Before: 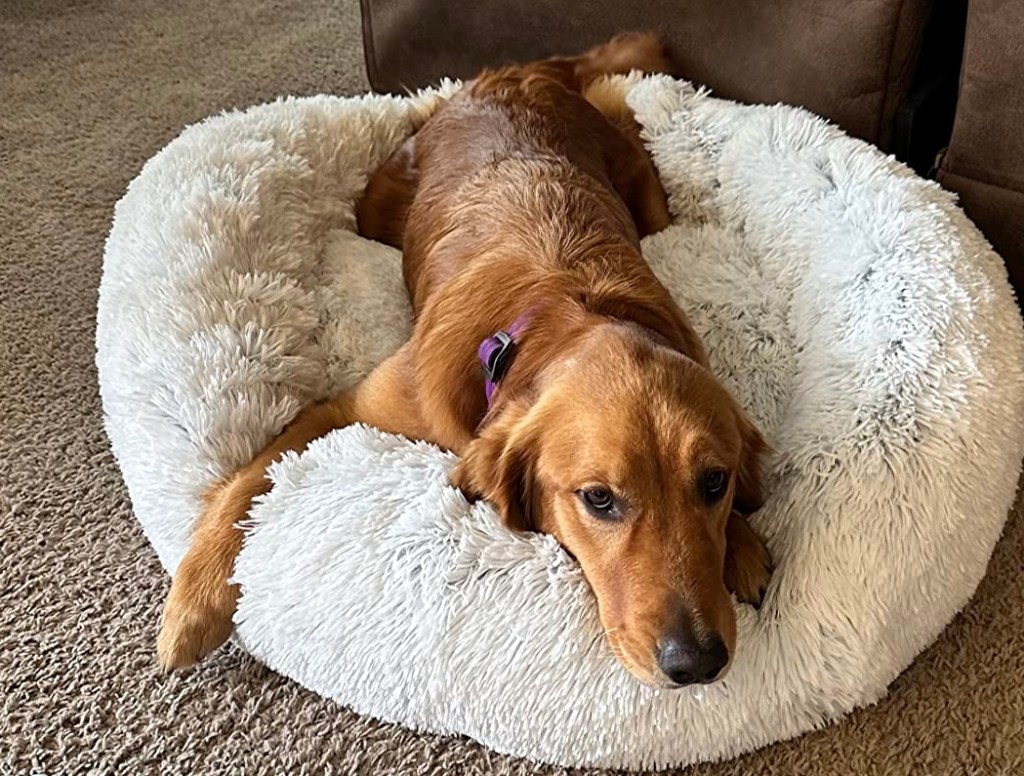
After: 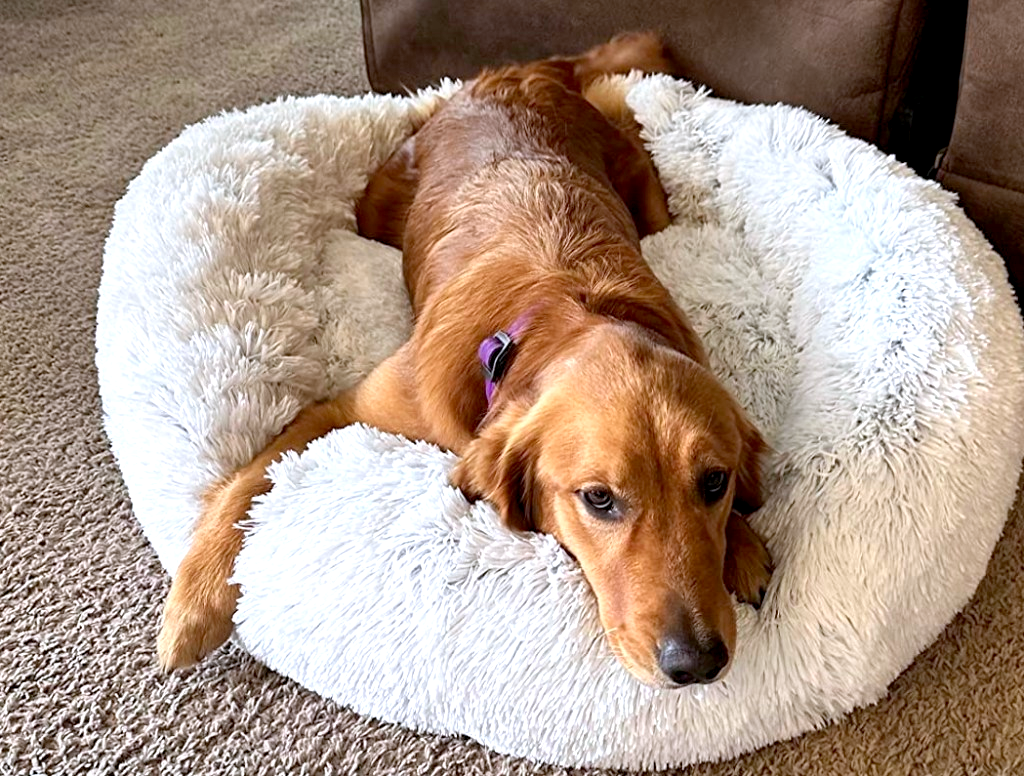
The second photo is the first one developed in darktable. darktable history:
levels: levels [0, 0.478, 1]
color calibration: illuminant as shot in camera, x 0.358, y 0.373, temperature 4628.91 K
exposure: black level correction 0.003, exposure 0.383 EV, compensate highlight preservation false
